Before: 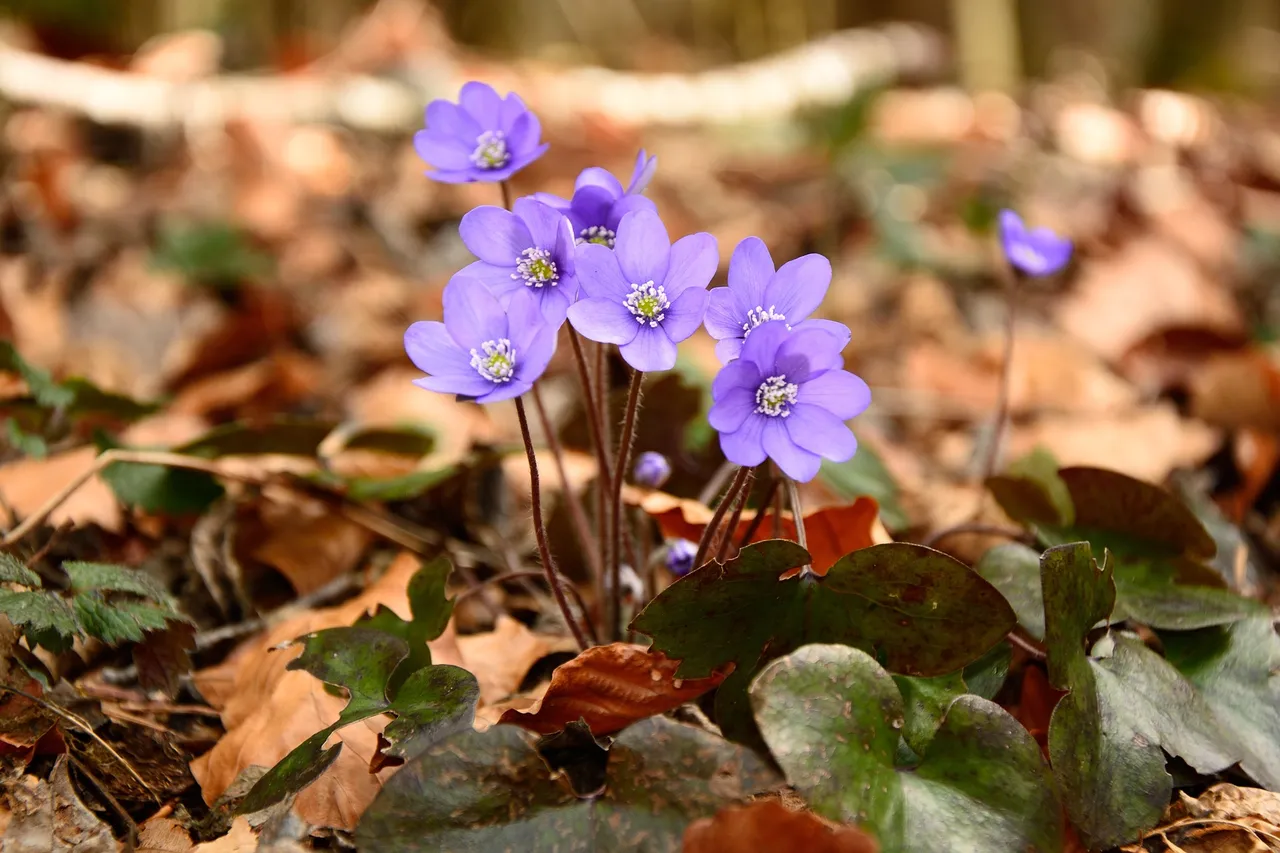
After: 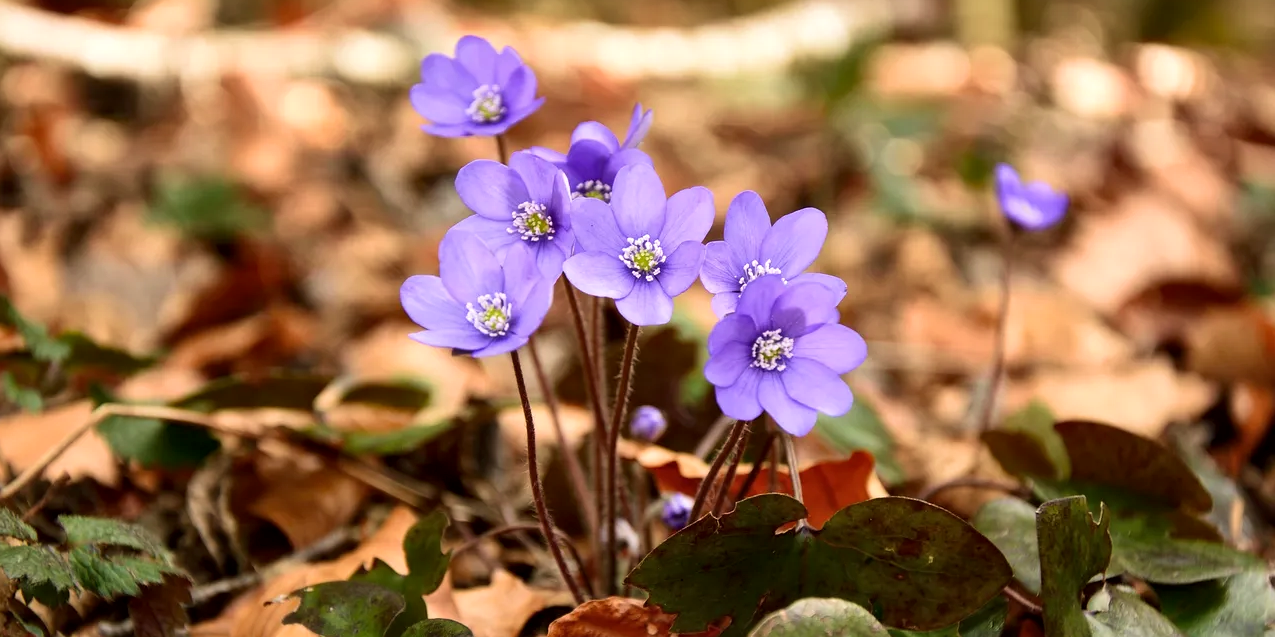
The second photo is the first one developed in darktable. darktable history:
velvia: strength 21.76%
crop: left 0.387%, top 5.469%, bottom 19.809%
local contrast: mode bilateral grid, contrast 20, coarseness 50, detail 130%, midtone range 0.2
